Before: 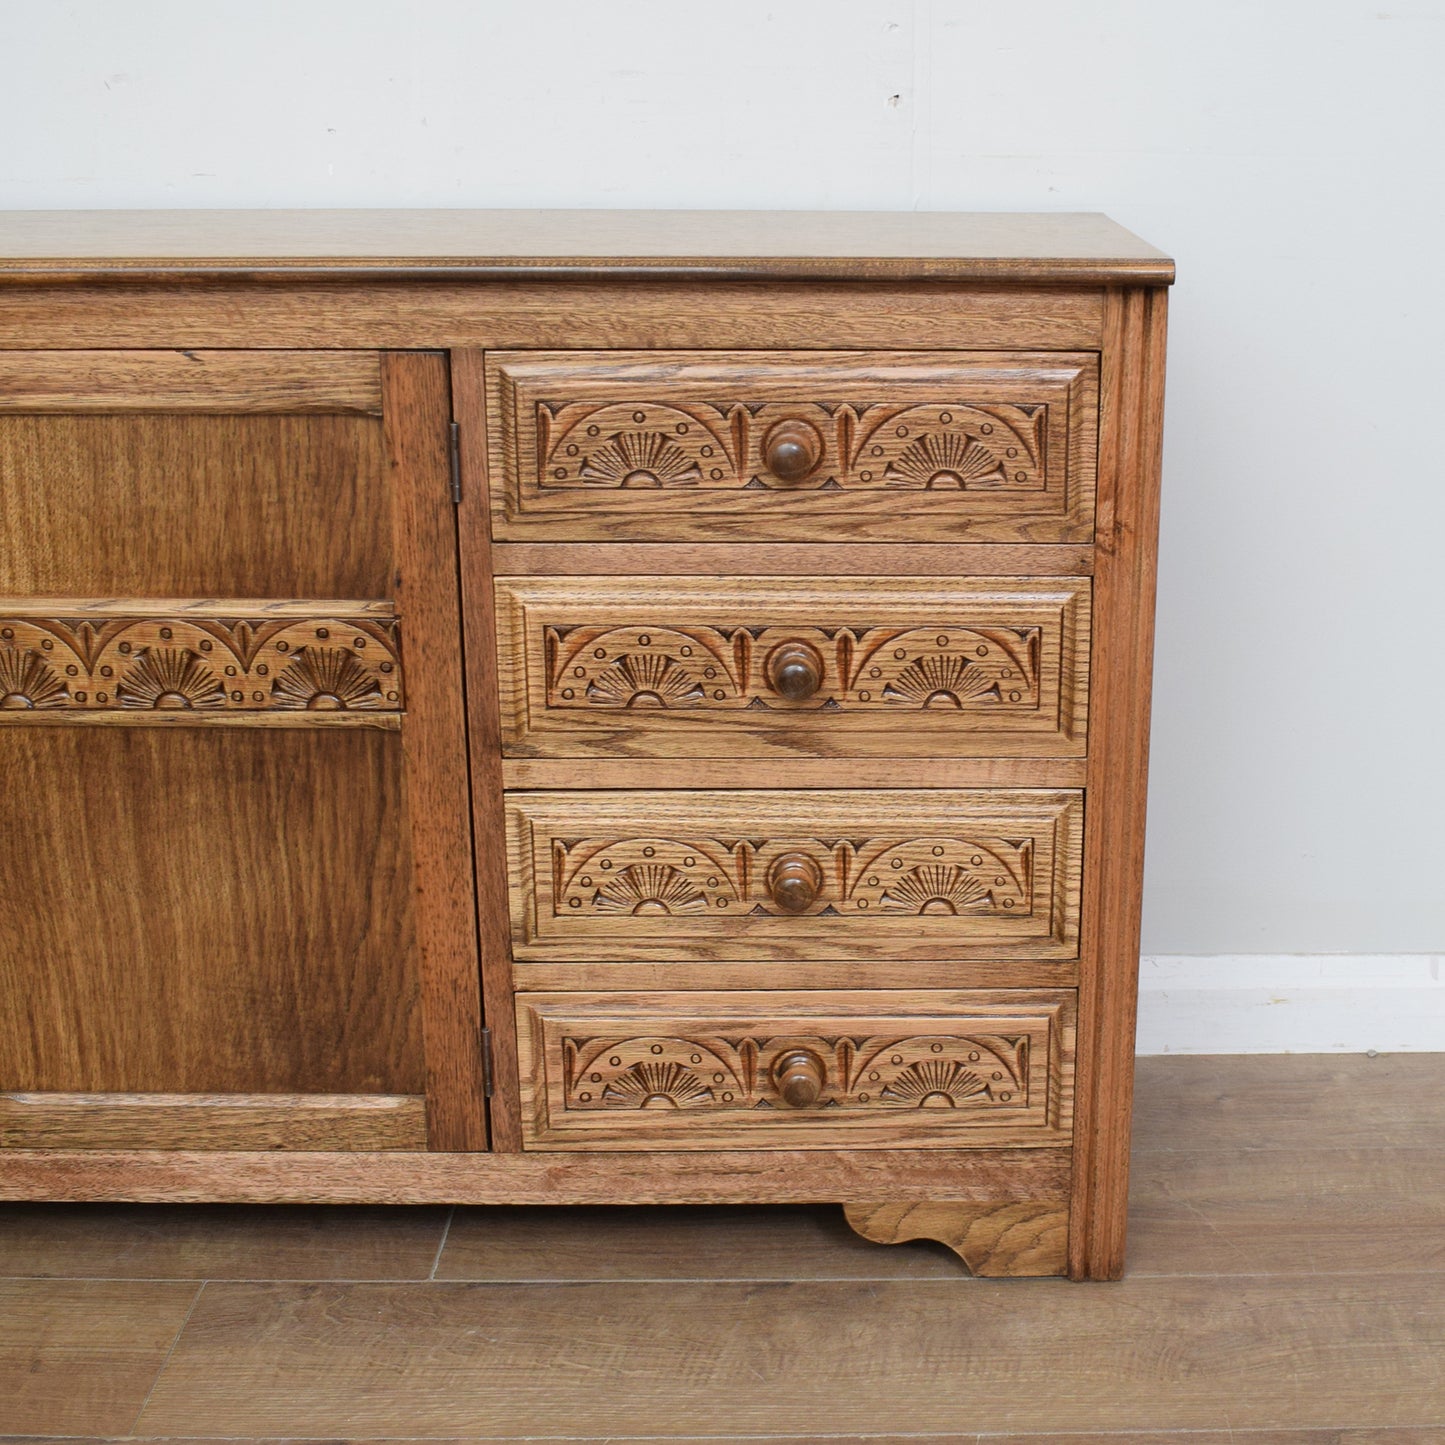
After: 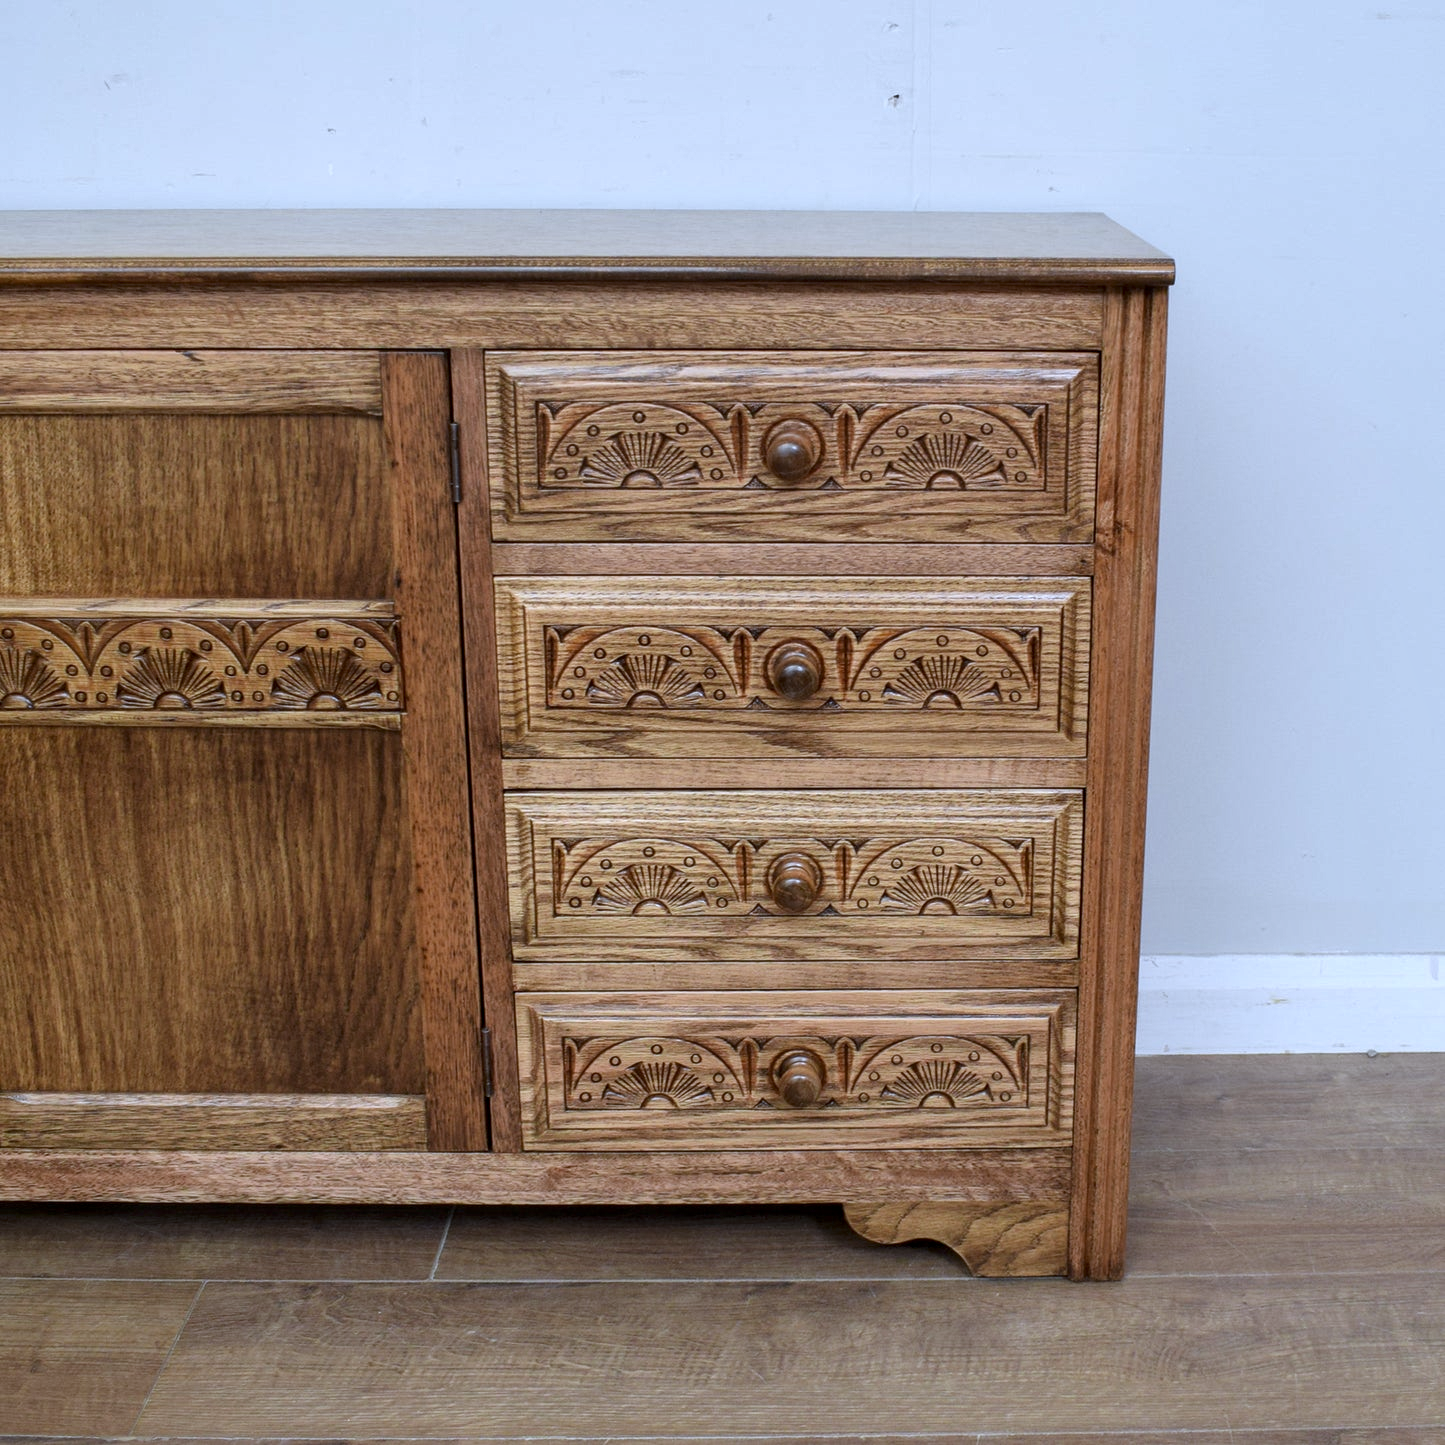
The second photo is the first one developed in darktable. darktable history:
white balance: red 0.926, green 1.003, blue 1.133
local contrast: on, module defaults
contrast brightness saturation: contrast 0.03, brightness -0.04
shadows and highlights: shadows 20.91, highlights -35.45, soften with gaussian
